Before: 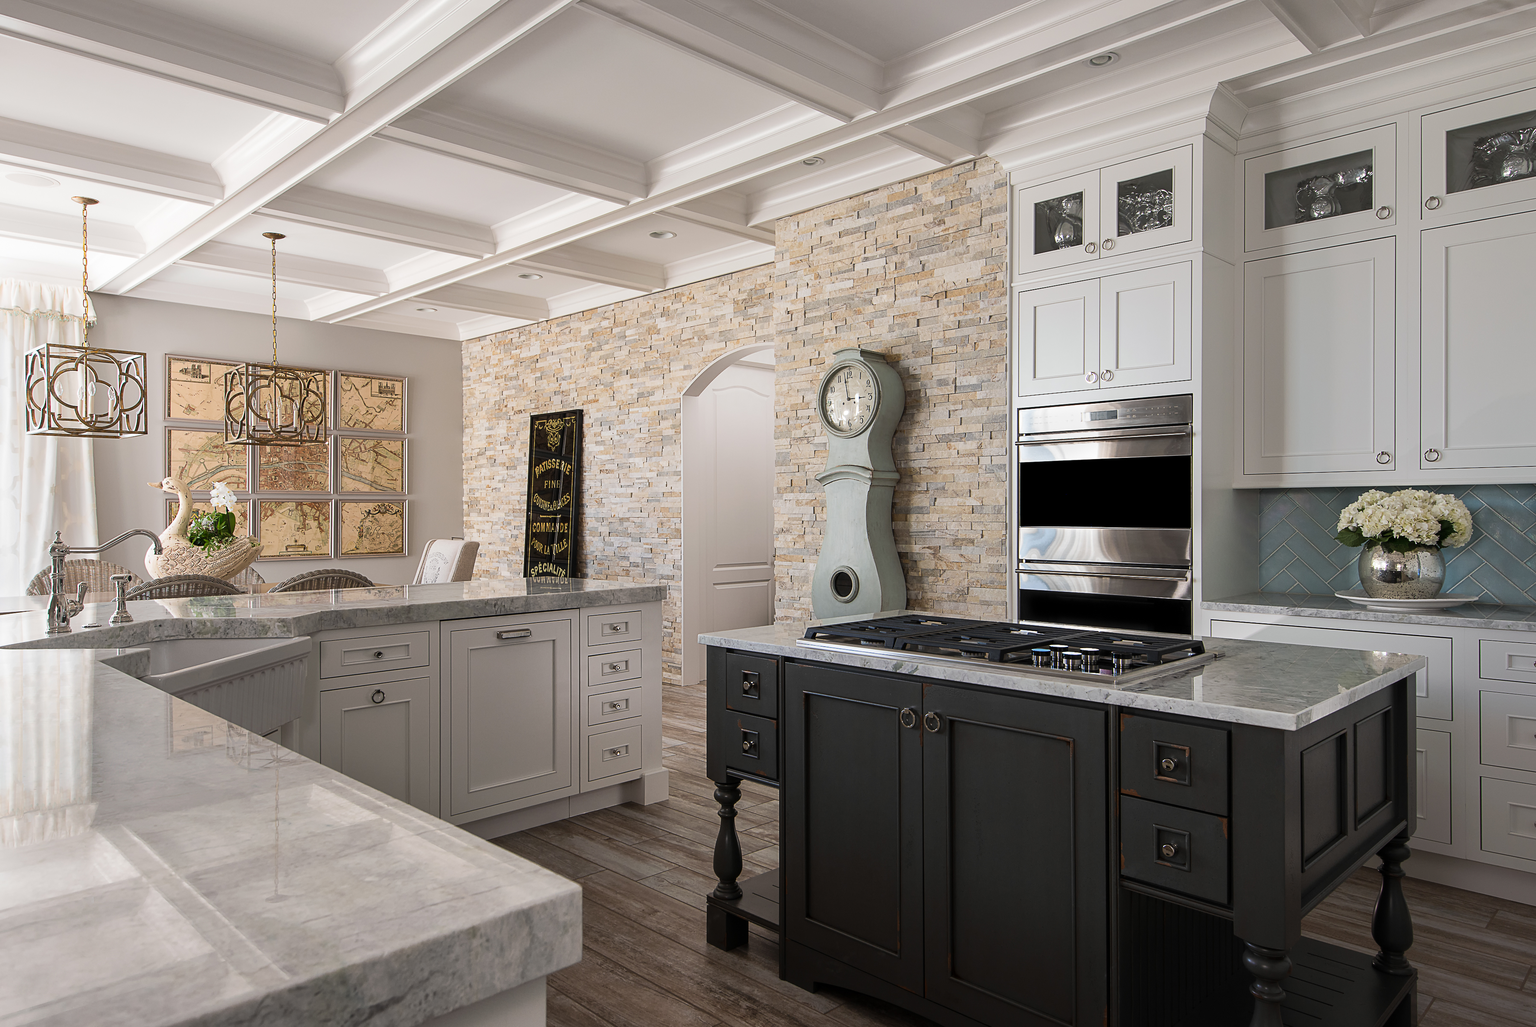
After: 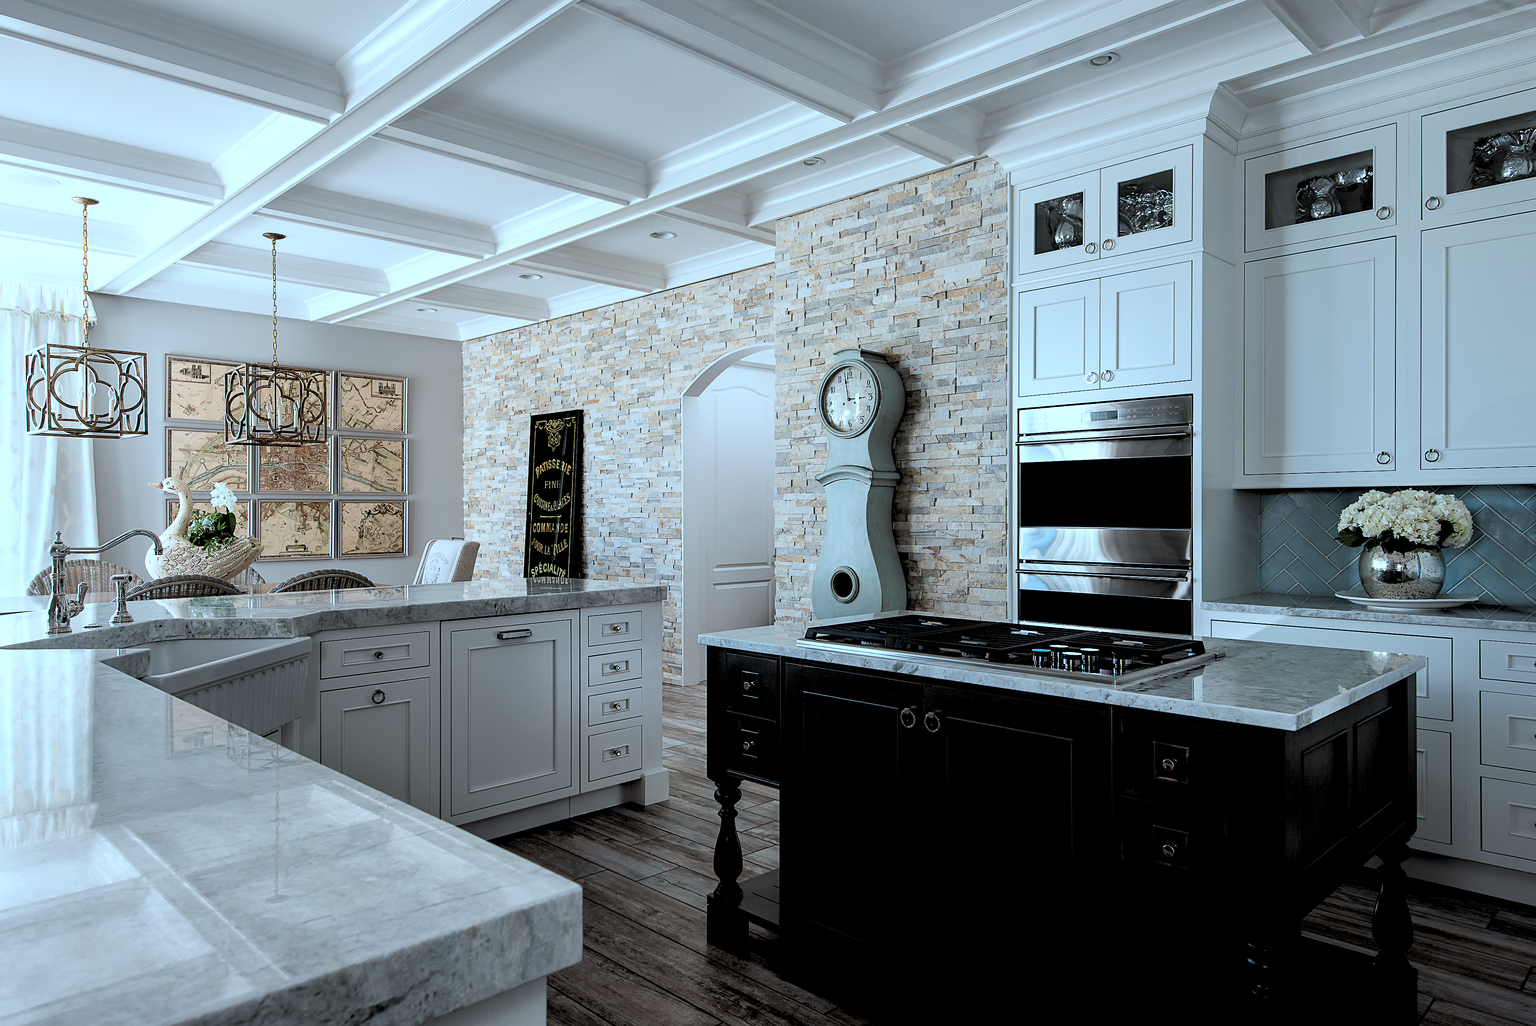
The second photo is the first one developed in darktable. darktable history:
color correction: highlights a* -10.69, highlights b* -19.19
rgb levels: levels [[0.034, 0.472, 0.904], [0, 0.5, 1], [0, 0.5, 1]]
